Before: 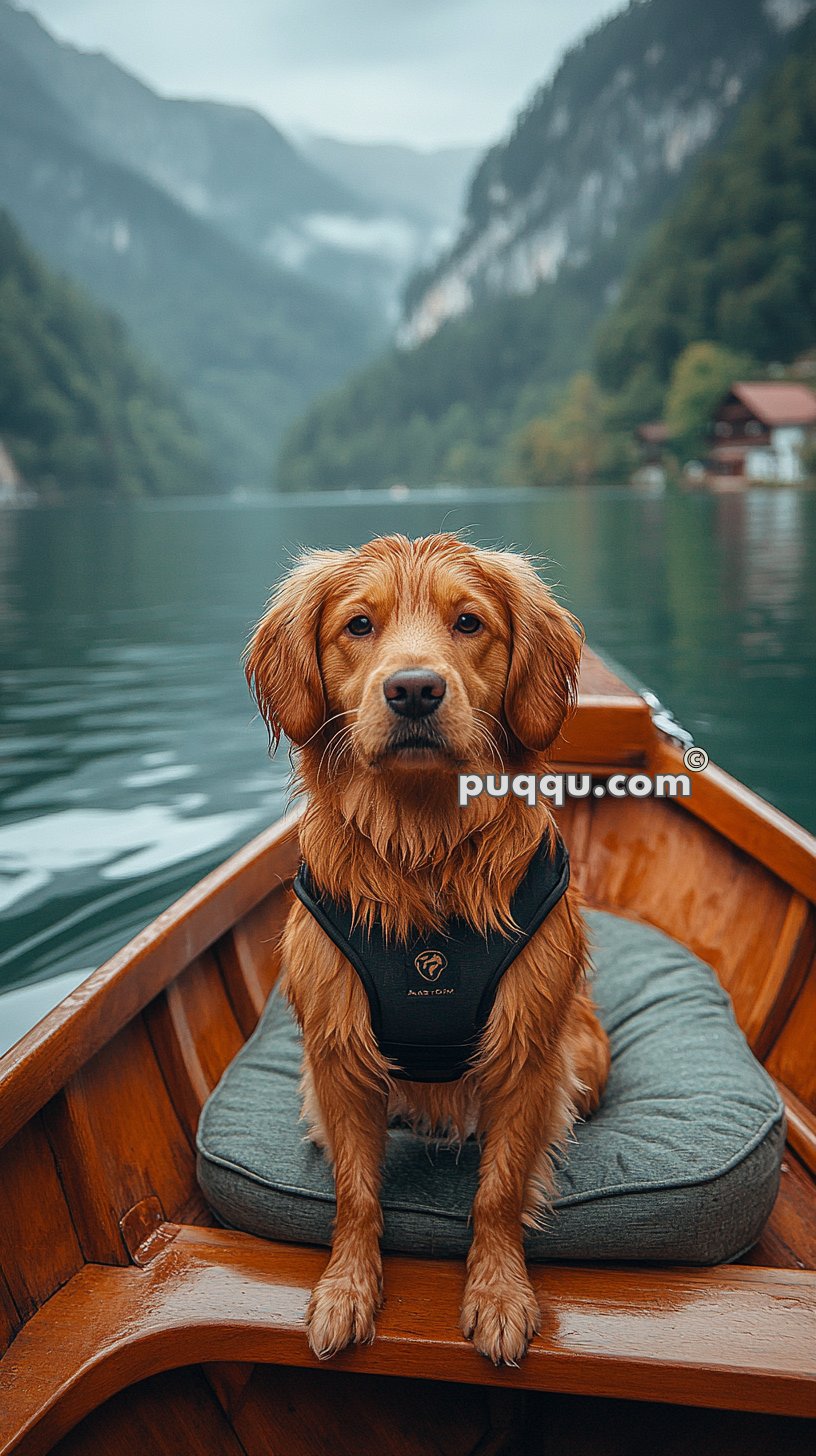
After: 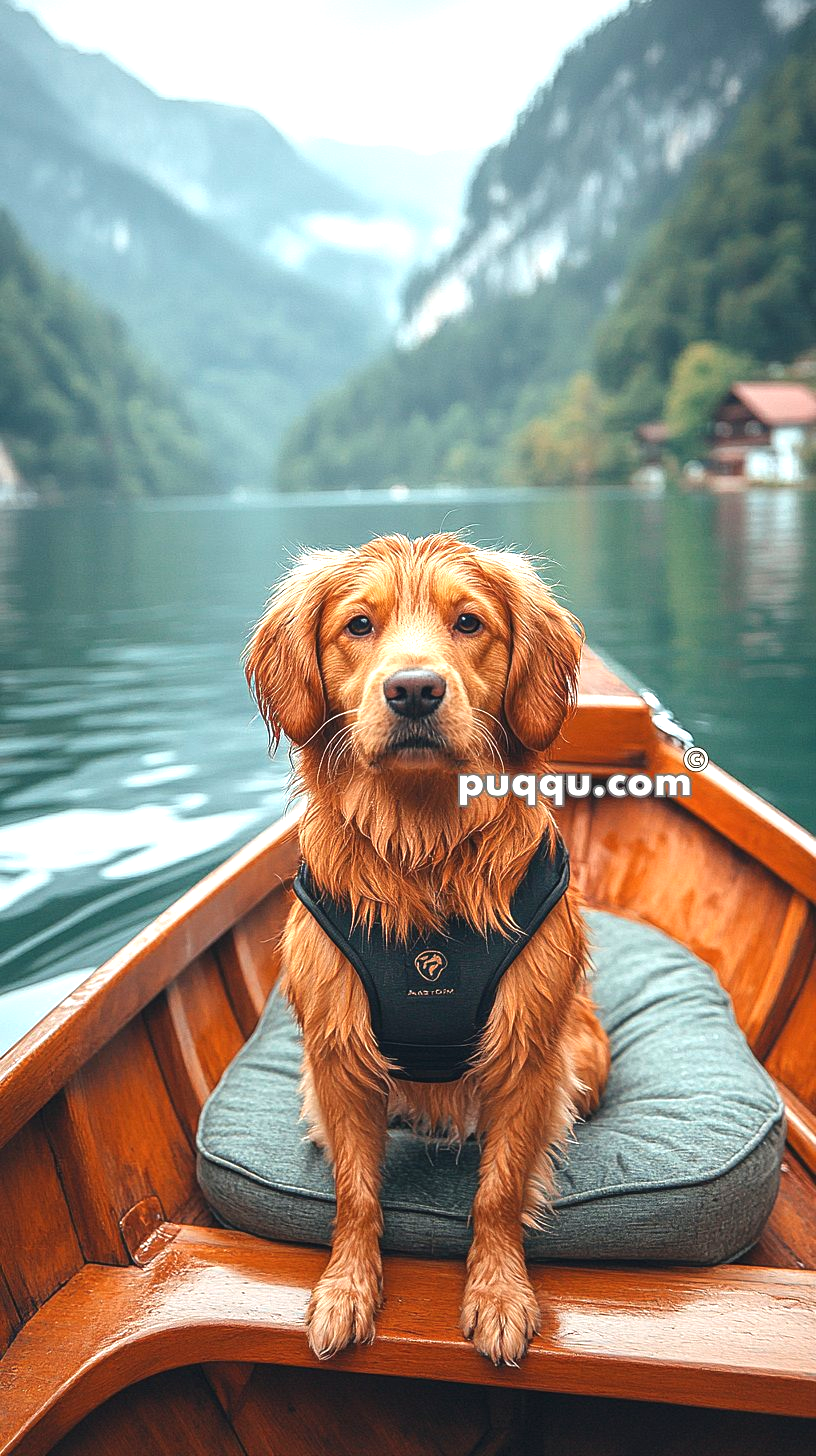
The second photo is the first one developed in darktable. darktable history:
exposure: black level correction -0.002, exposure 1.114 EV, compensate highlight preservation false
